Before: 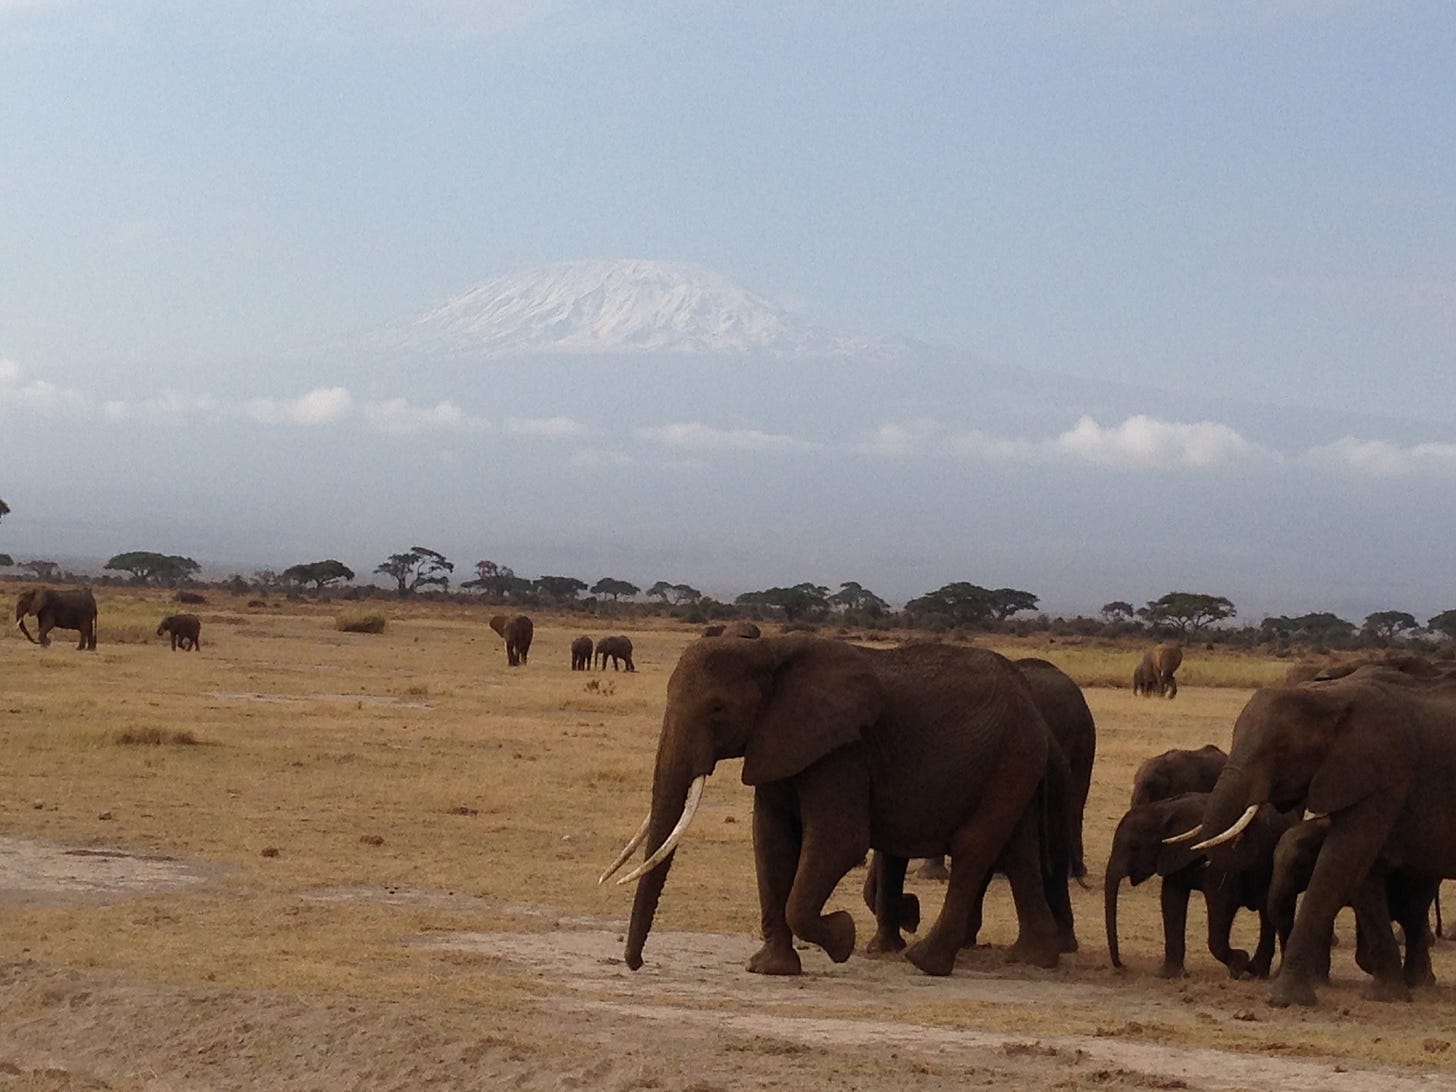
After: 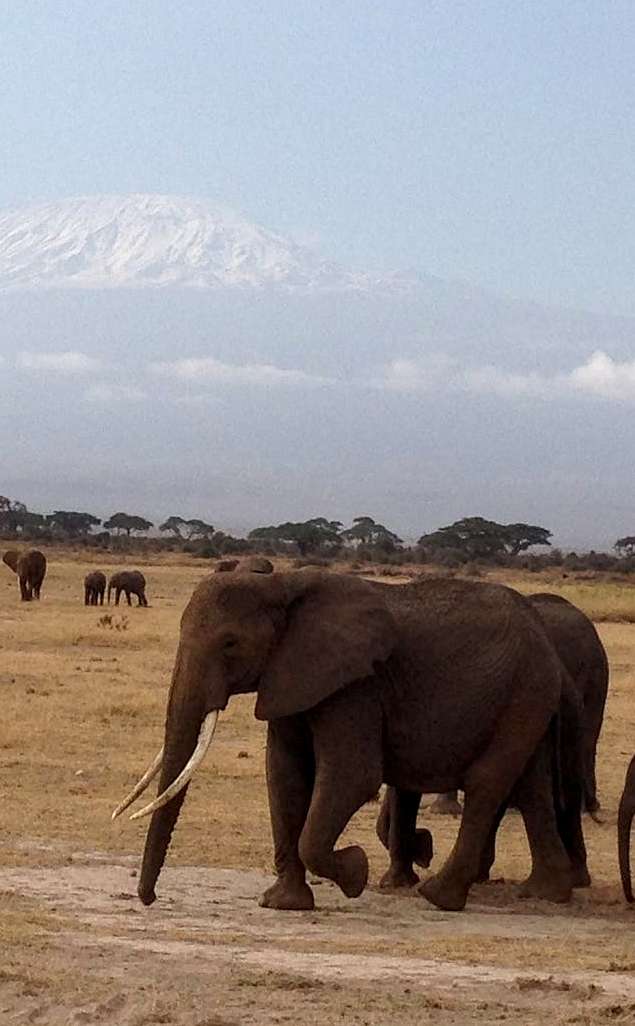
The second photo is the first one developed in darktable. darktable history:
crop: left 33.482%, top 6.008%, right 22.863%
exposure: black level correction 0.002, exposure 0.296 EV, compensate exposure bias true, compensate highlight preservation false
tone equalizer: smoothing diameter 2.06%, edges refinement/feathering 15.2, mask exposure compensation -1.57 EV, filter diffusion 5
local contrast: on, module defaults
